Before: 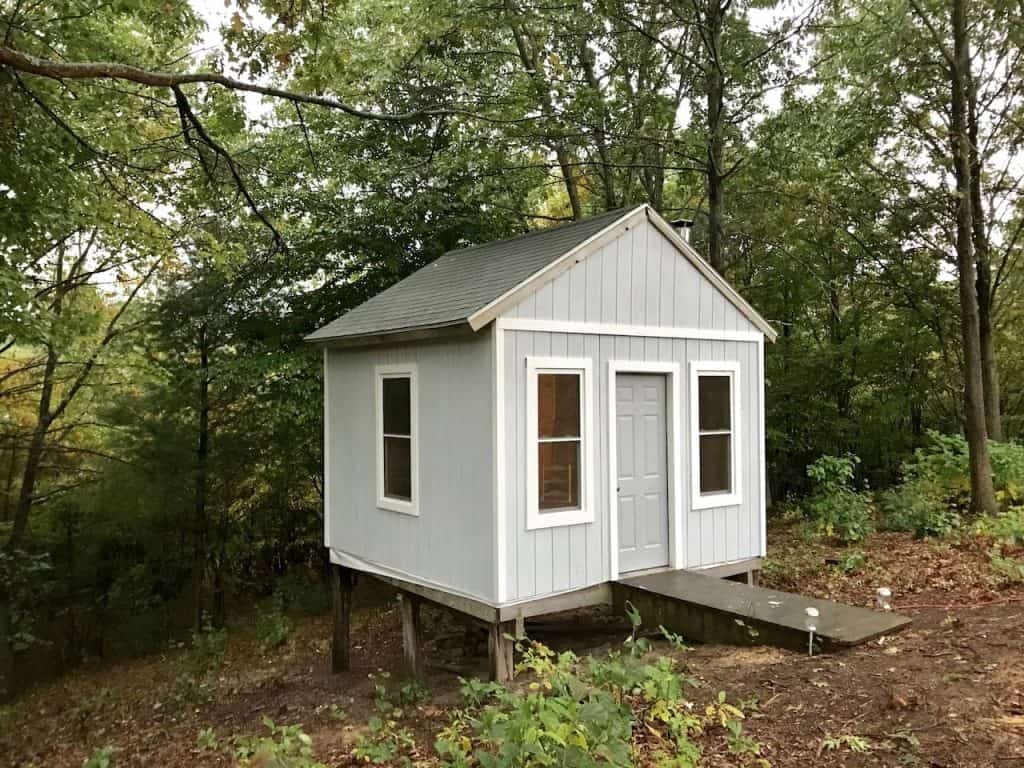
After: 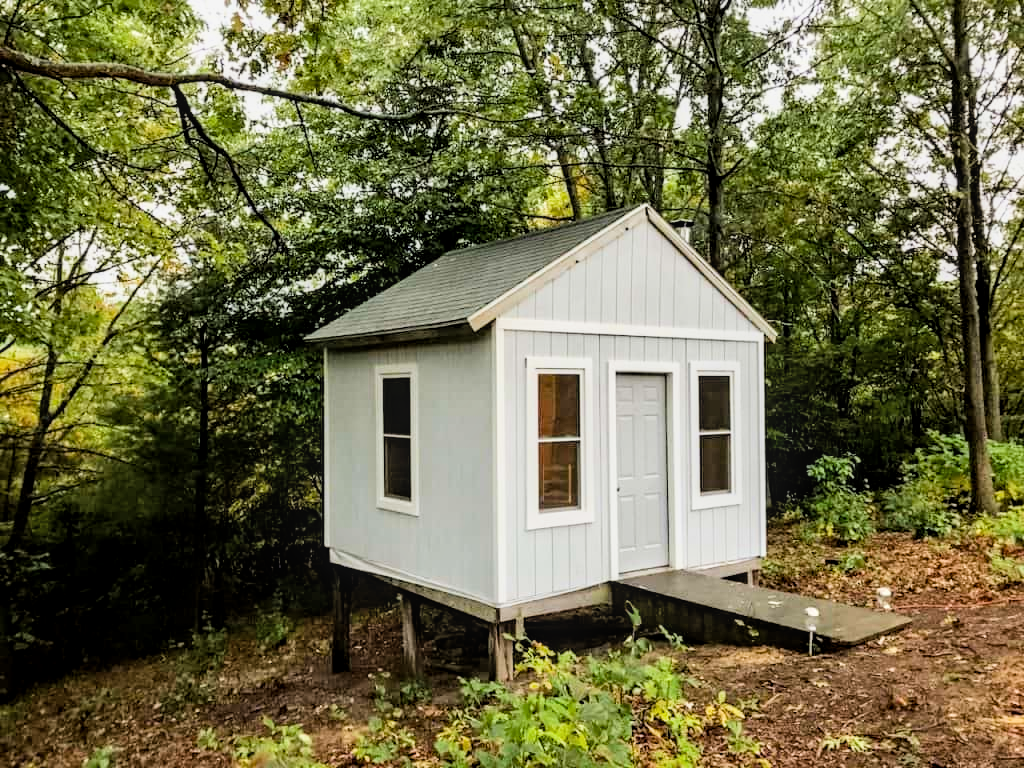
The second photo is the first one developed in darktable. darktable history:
filmic rgb: black relative exposure -5 EV, hardness 2.88, contrast 1.3
local contrast: on, module defaults
exposure: black level correction 0, exposure 0.5 EV, compensate exposure bias true, compensate highlight preservation false
color balance rgb: perceptual saturation grading › global saturation 20%, global vibrance 20%
